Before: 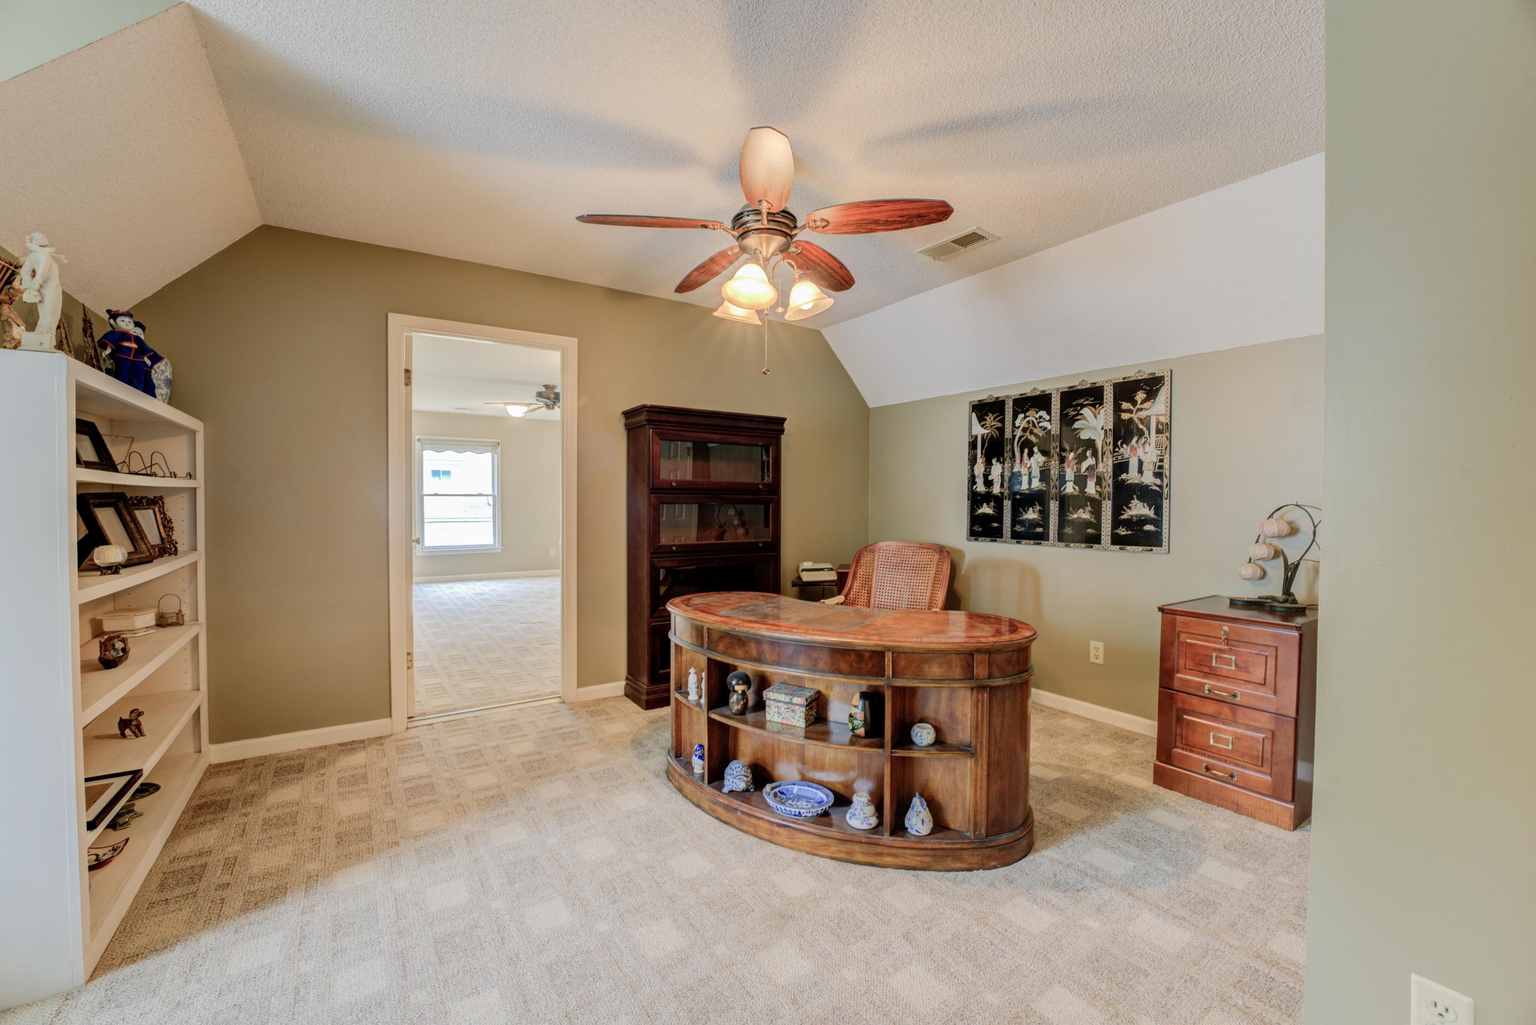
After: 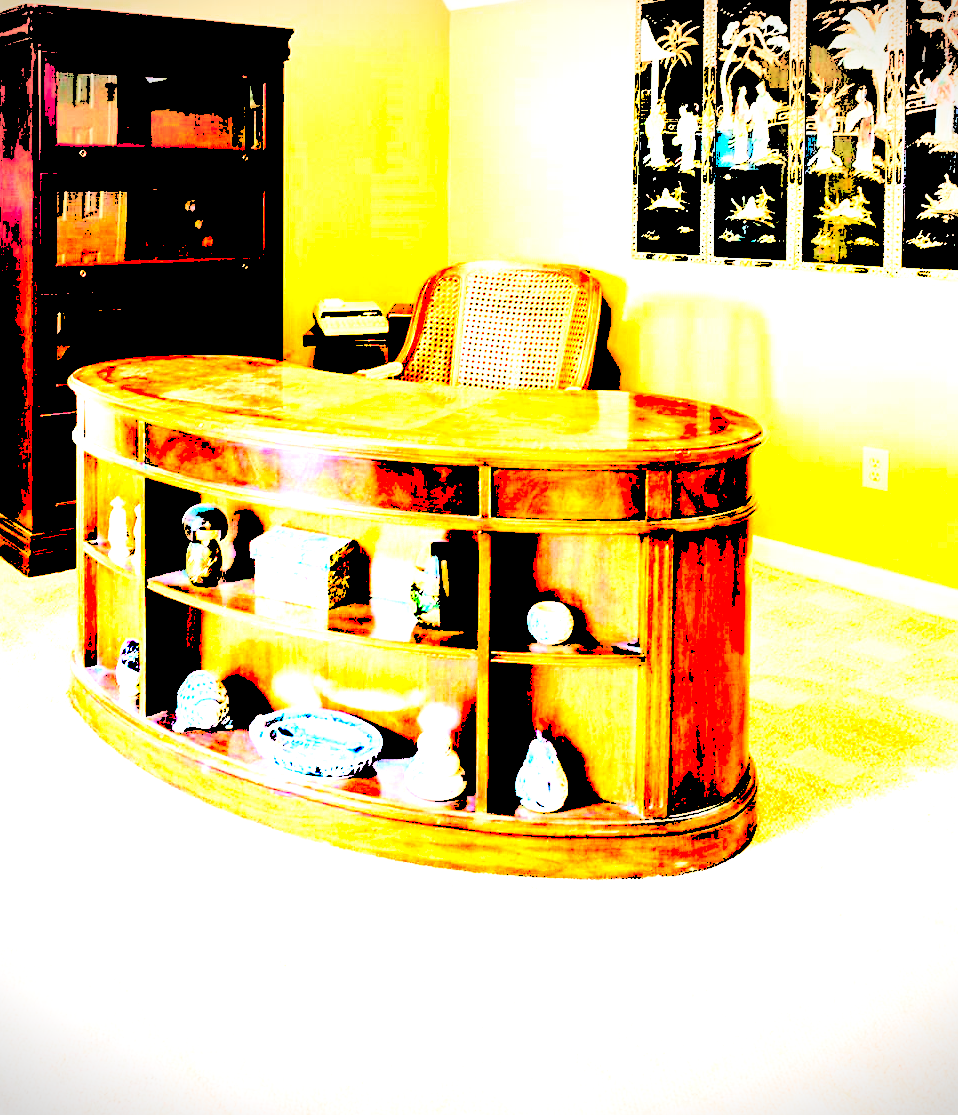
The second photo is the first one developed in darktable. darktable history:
color balance rgb: power › hue 62.81°, linear chroma grading › global chroma 20.194%, perceptual saturation grading › global saturation 20%, perceptual saturation grading › highlights -24.949%, perceptual saturation grading › shadows 50.06%
crop: left 41.031%, top 39.281%, right 25.699%, bottom 2.676%
levels: levels [0.246, 0.256, 0.506]
sharpen: radius 1.042, threshold 0.89
vignetting: fall-off start 97.17%, width/height ratio 1.181
exposure: black level correction 0.002, exposure 0.147 EV, compensate highlight preservation false
base curve: curves: ch0 [(0, 0) (0.007, 0.004) (0.027, 0.03) (0.046, 0.07) (0.207, 0.54) (0.442, 0.872) (0.673, 0.972) (1, 1)], preserve colors none
